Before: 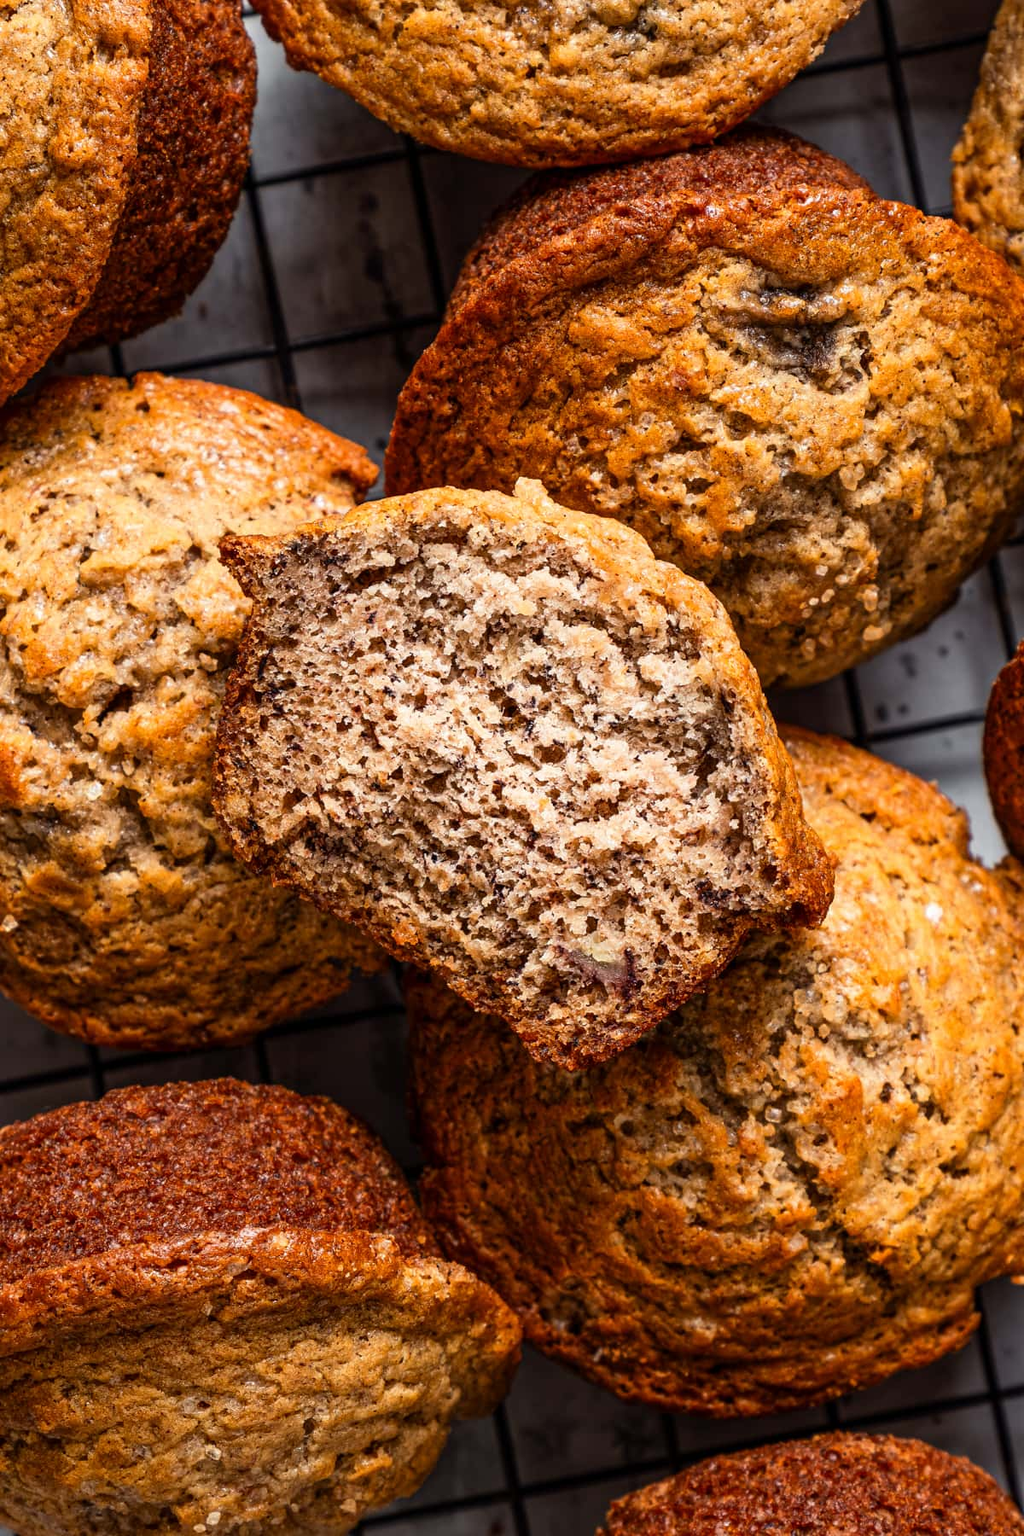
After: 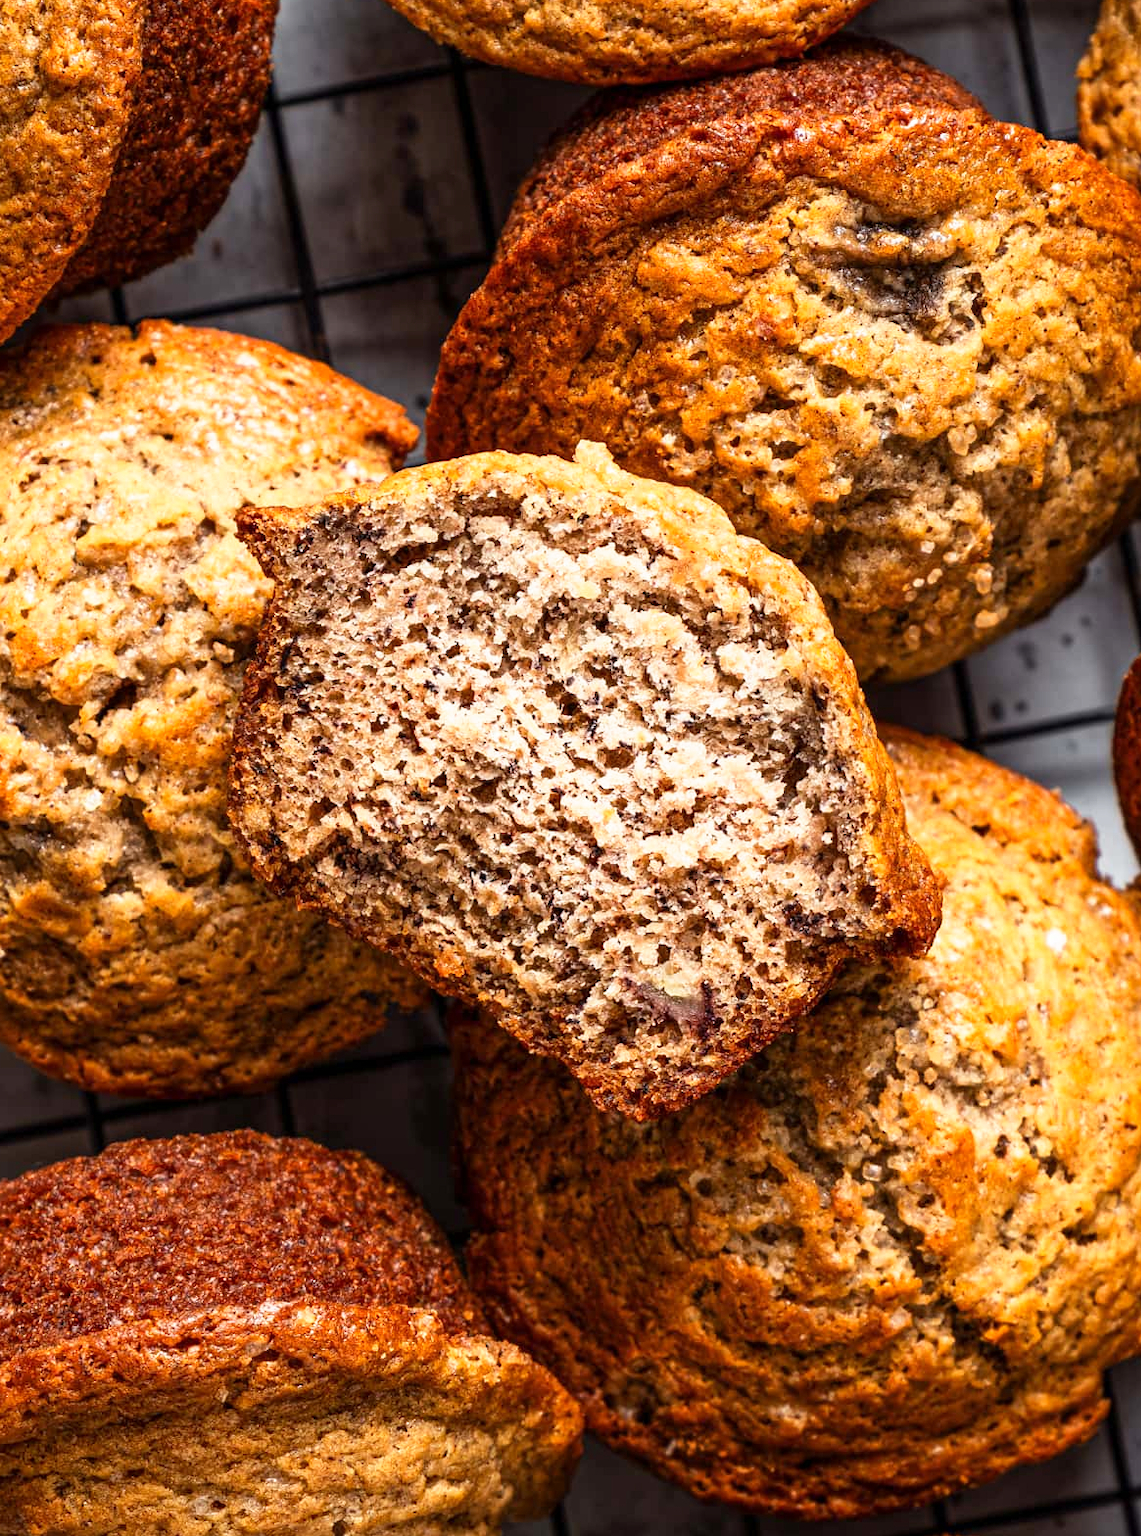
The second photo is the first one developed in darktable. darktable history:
crop: left 1.355%, top 6.154%, right 1.482%, bottom 6.689%
base curve: curves: ch0 [(0, 0) (0.688, 0.865) (1, 1)], preserve colors none
